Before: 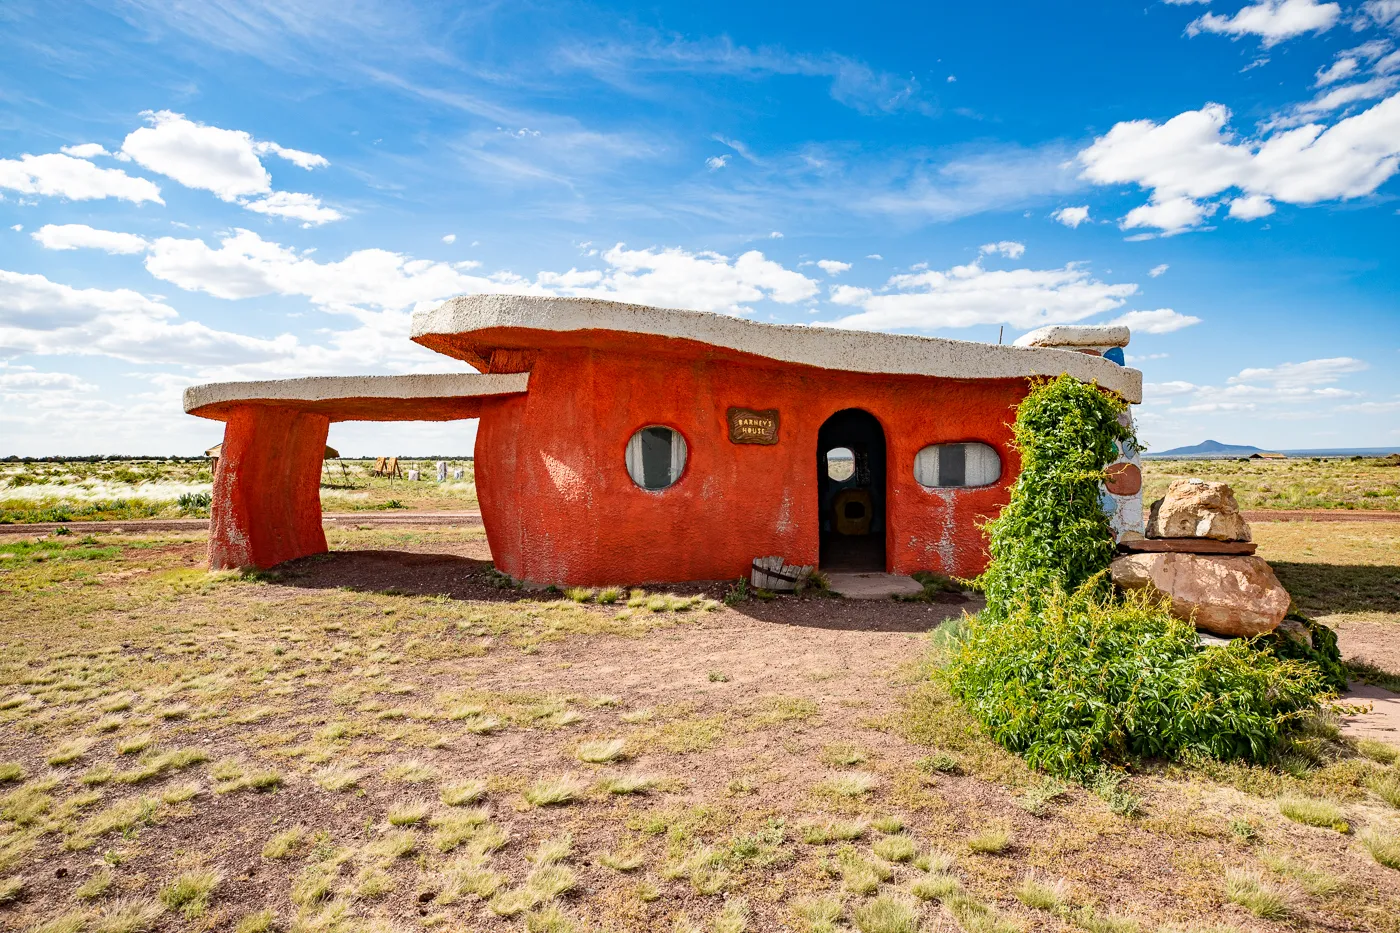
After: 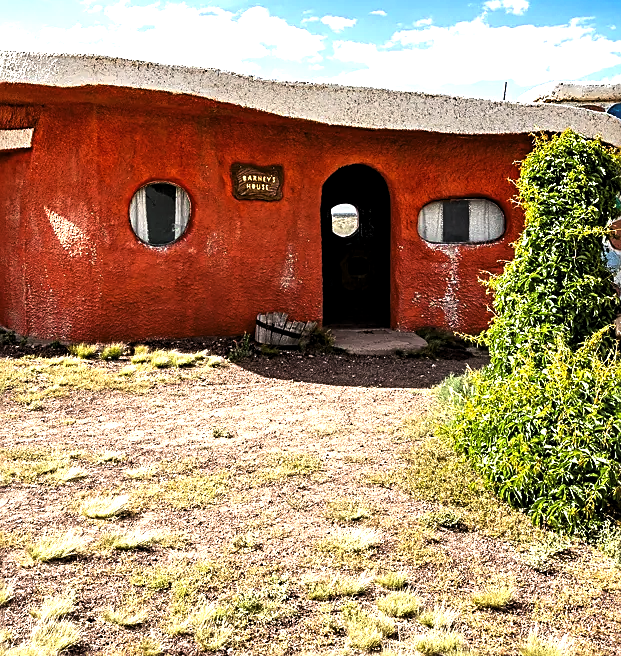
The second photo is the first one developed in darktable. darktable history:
crop: left 35.432%, top 26.233%, right 20.145%, bottom 3.432%
sharpen: on, module defaults
levels: levels [0.044, 0.475, 0.791]
